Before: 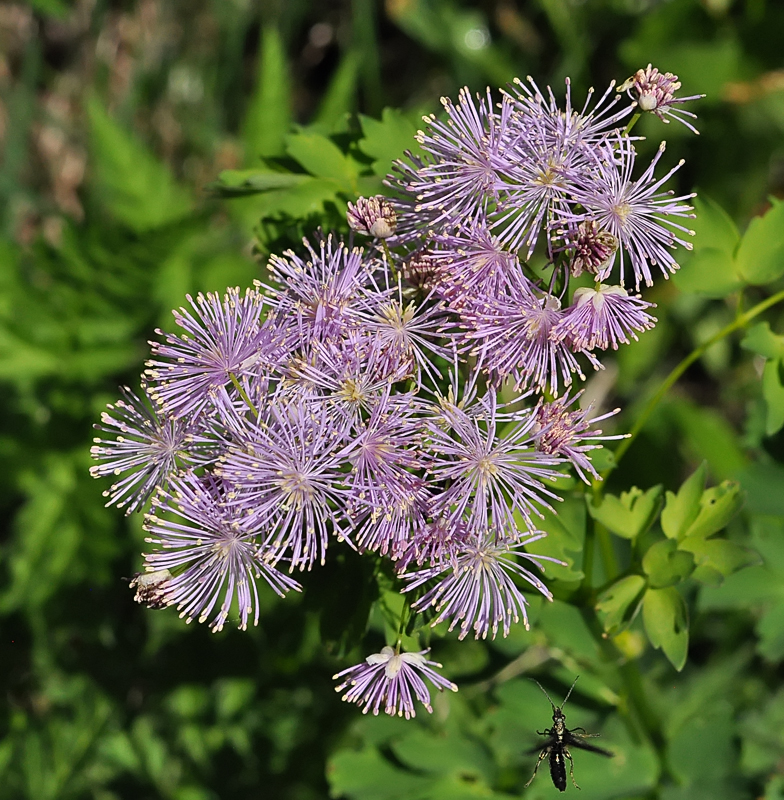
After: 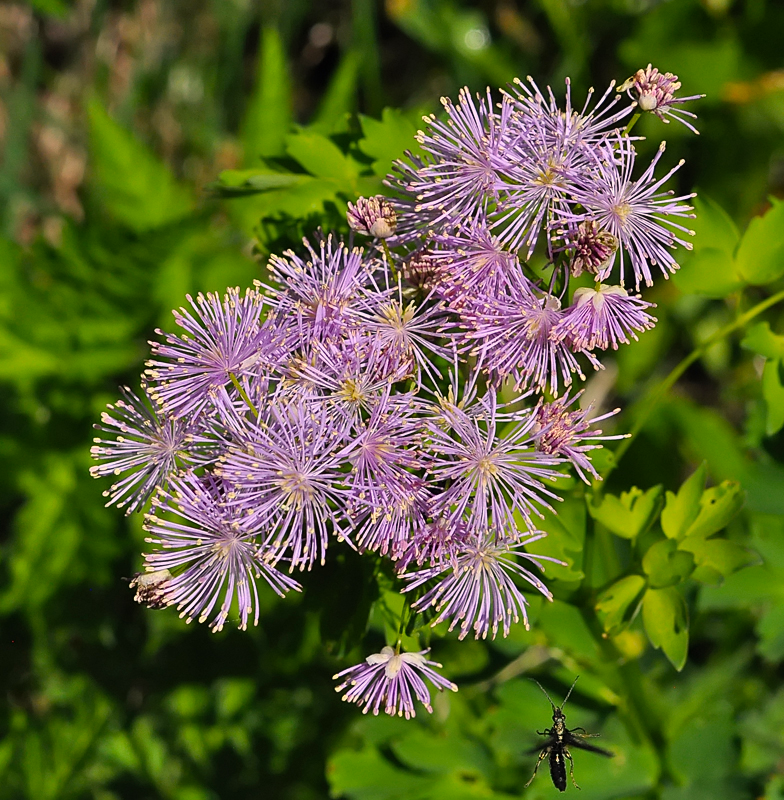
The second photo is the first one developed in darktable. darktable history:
color balance rgb: highlights gain › chroma 1.738%, highlights gain › hue 57.09°, perceptual saturation grading › global saturation 0.348%, global vibrance 41.75%
